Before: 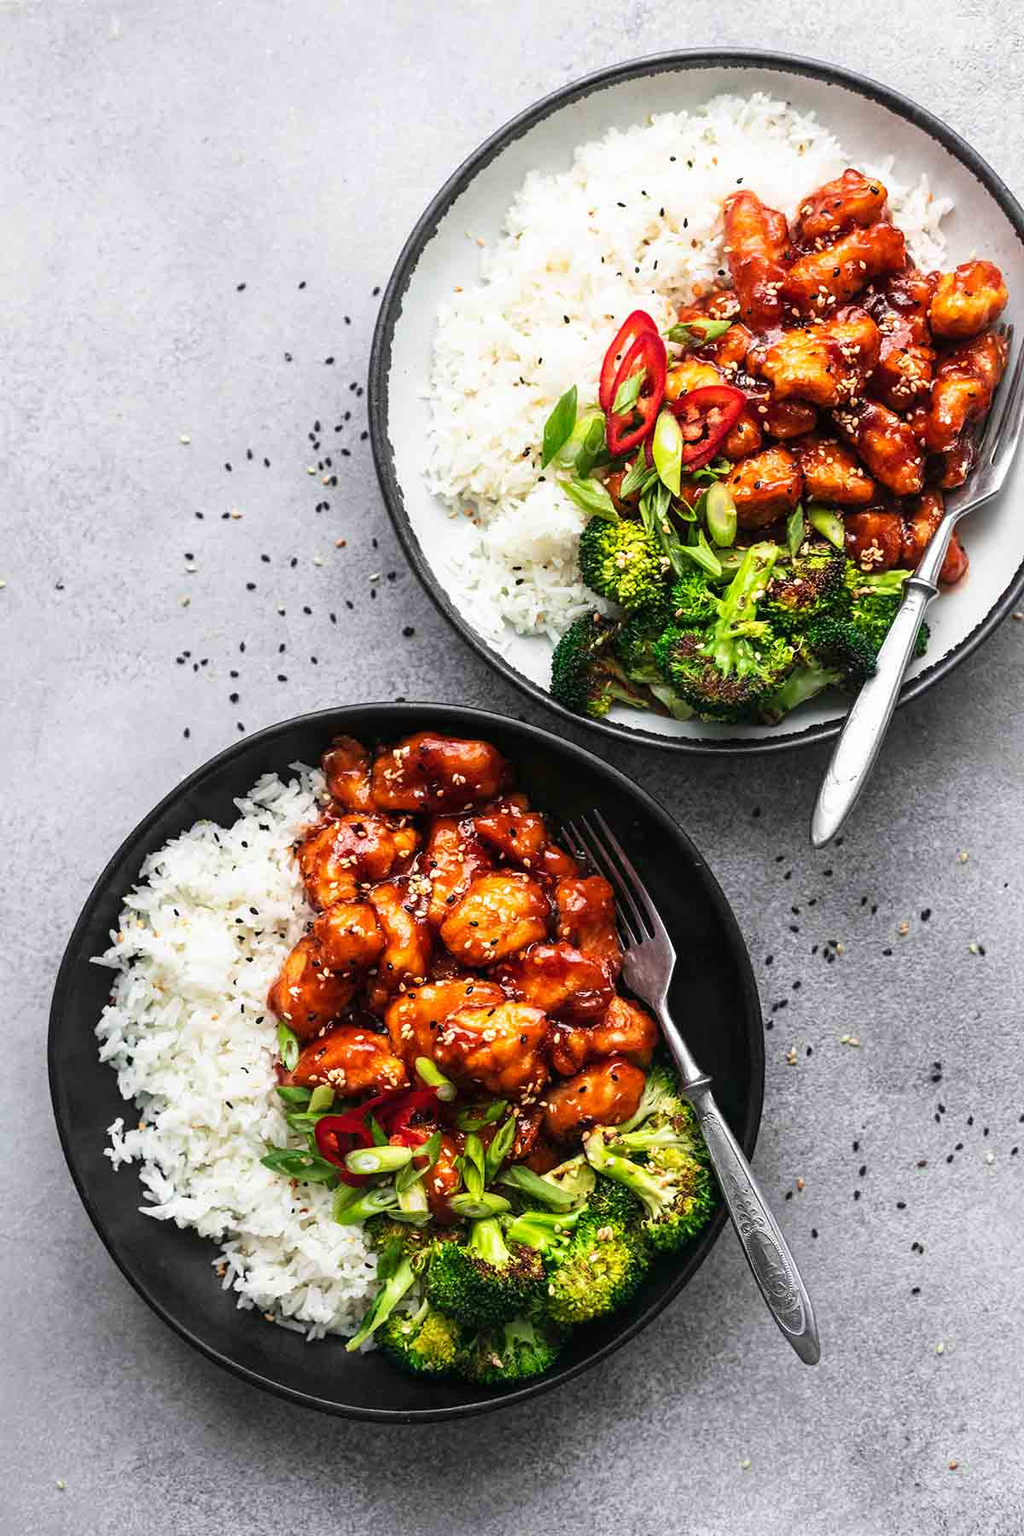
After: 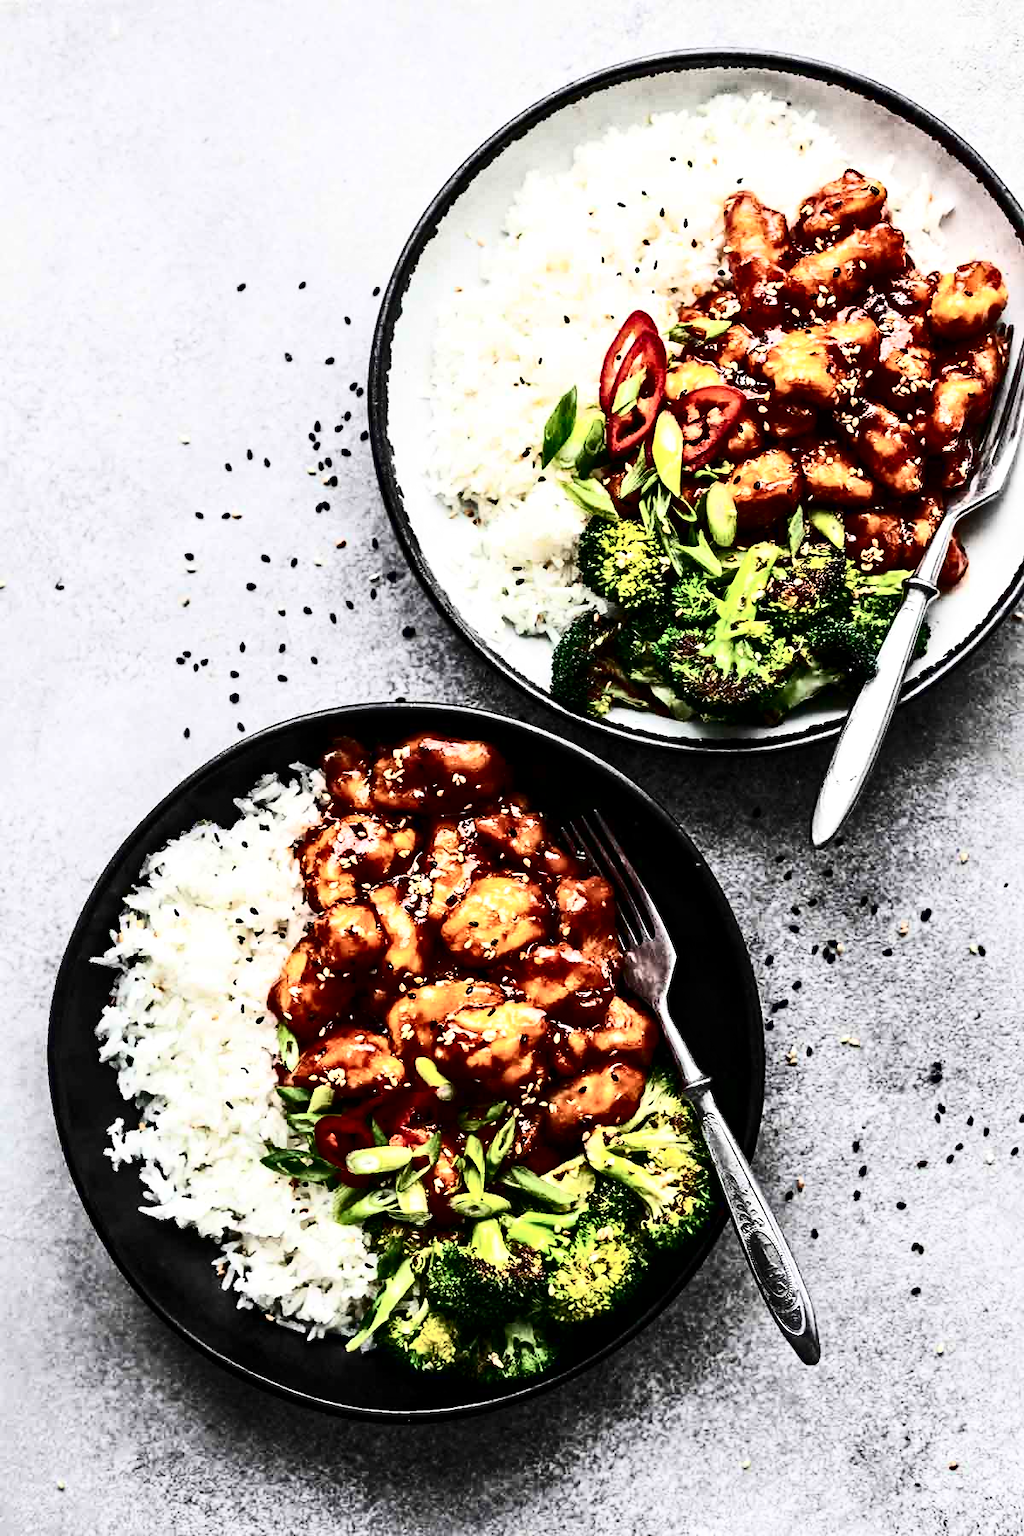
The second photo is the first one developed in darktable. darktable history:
contrast brightness saturation: contrast 0.495, saturation -0.103
shadows and highlights: shadows 3.16, highlights -18.81, soften with gaussian
contrast equalizer: octaves 7, y [[0.511, 0.558, 0.631, 0.632, 0.559, 0.512], [0.5 ×6], [0.507, 0.559, 0.627, 0.644, 0.647, 0.647], [0 ×6], [0 ×6]]
